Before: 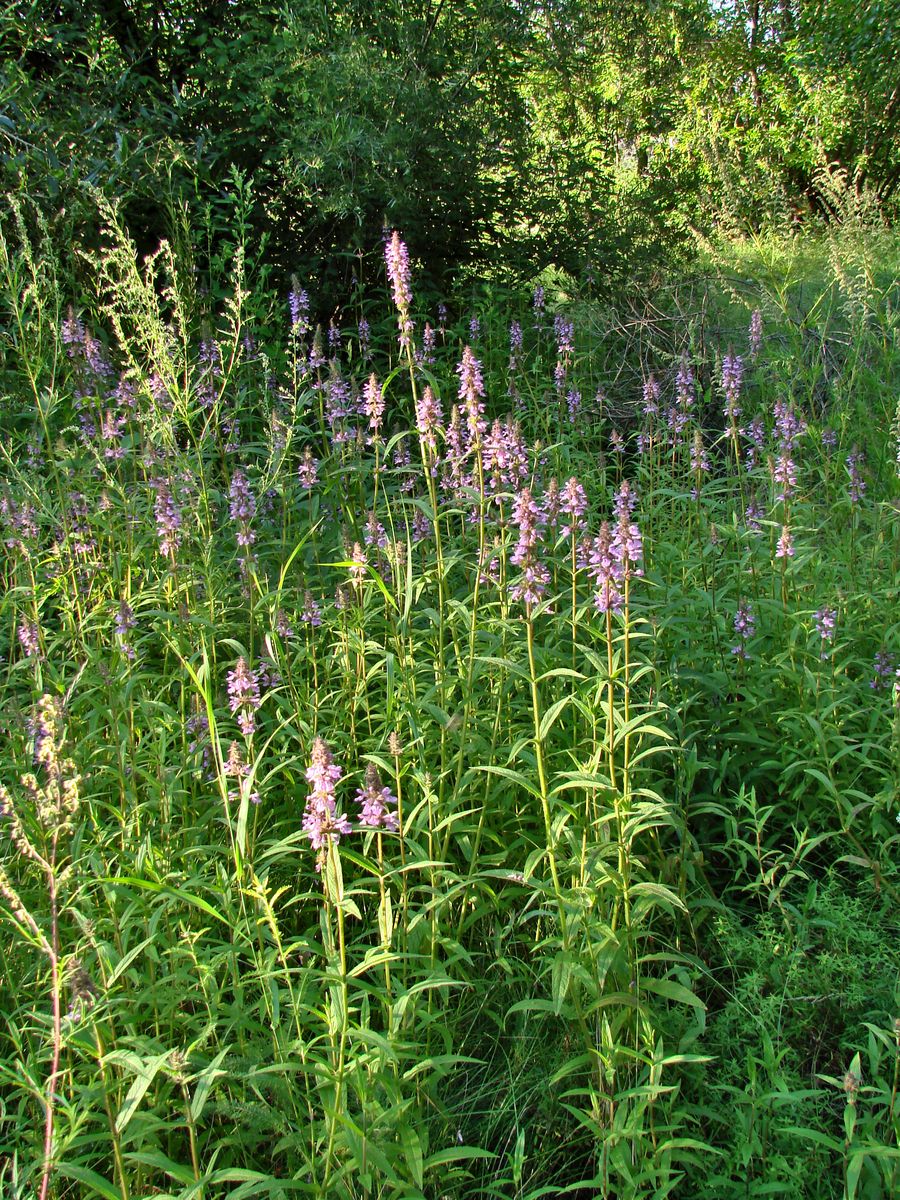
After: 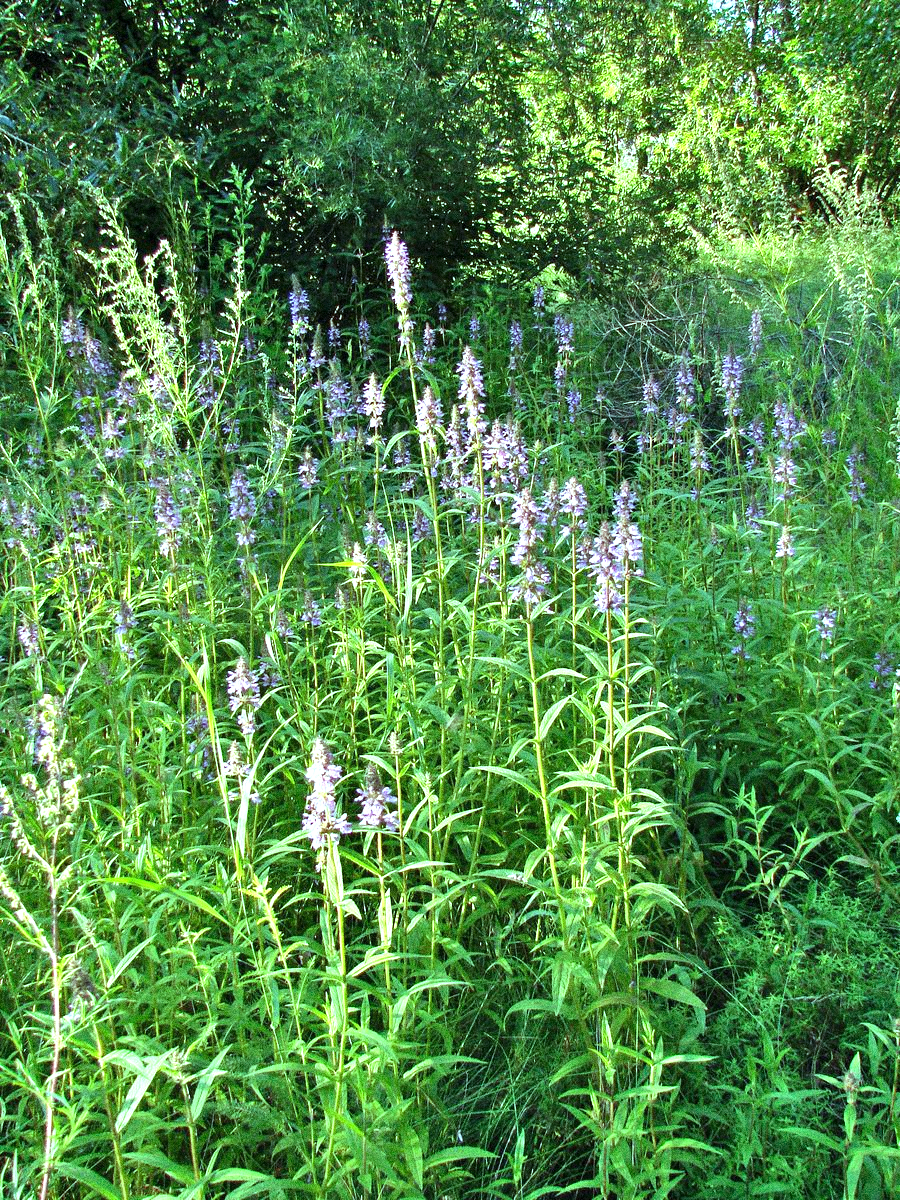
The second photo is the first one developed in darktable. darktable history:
grain: coarseness 14.49 ISO, strength 48.04%, mid-tones bias 35%
exposure: black level correction 0, exposure 0.7 EV, compensate exposure bias true, compensate highlight preservation false
white balance: red 0.967, blue 1.049
color balance: mode lift, gamma, gain (sRGB), lift [0.997, 0.979, 1.021, 1.011], gamma [1, 1.084, 0.916, 0.998], gain [1, 0.87, 1.13, 1.101], contrast 4.55%, contrast fulcrum 38.24%, output saturation 104.09%
